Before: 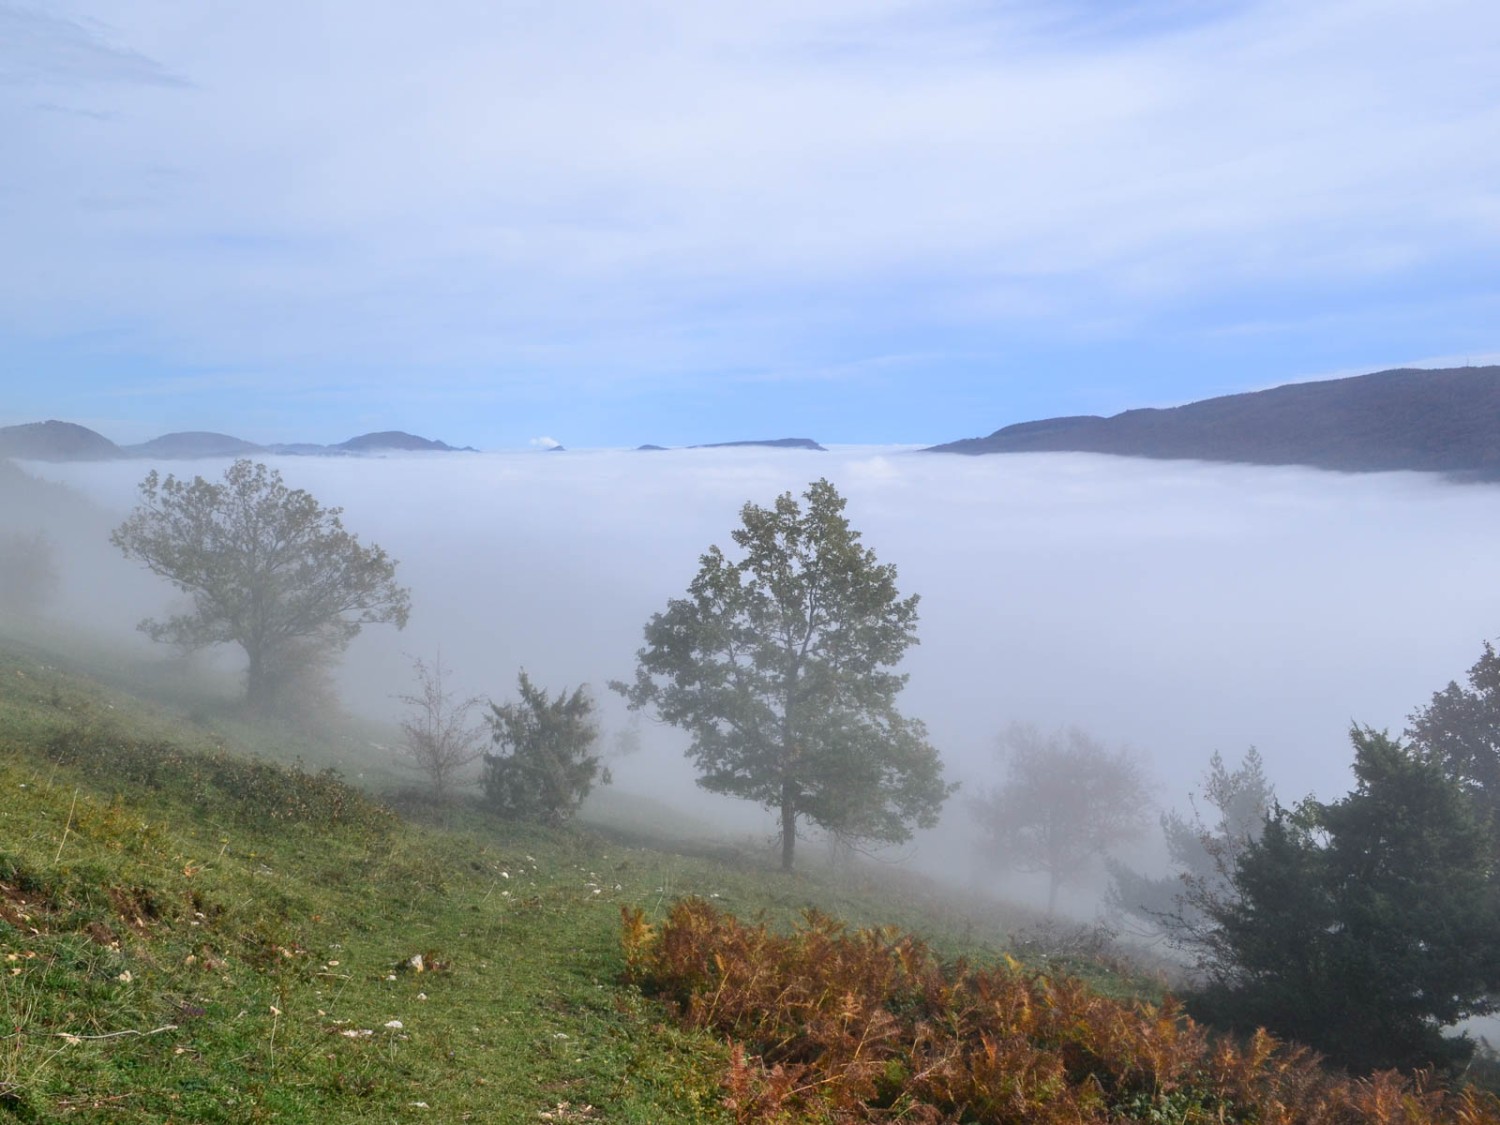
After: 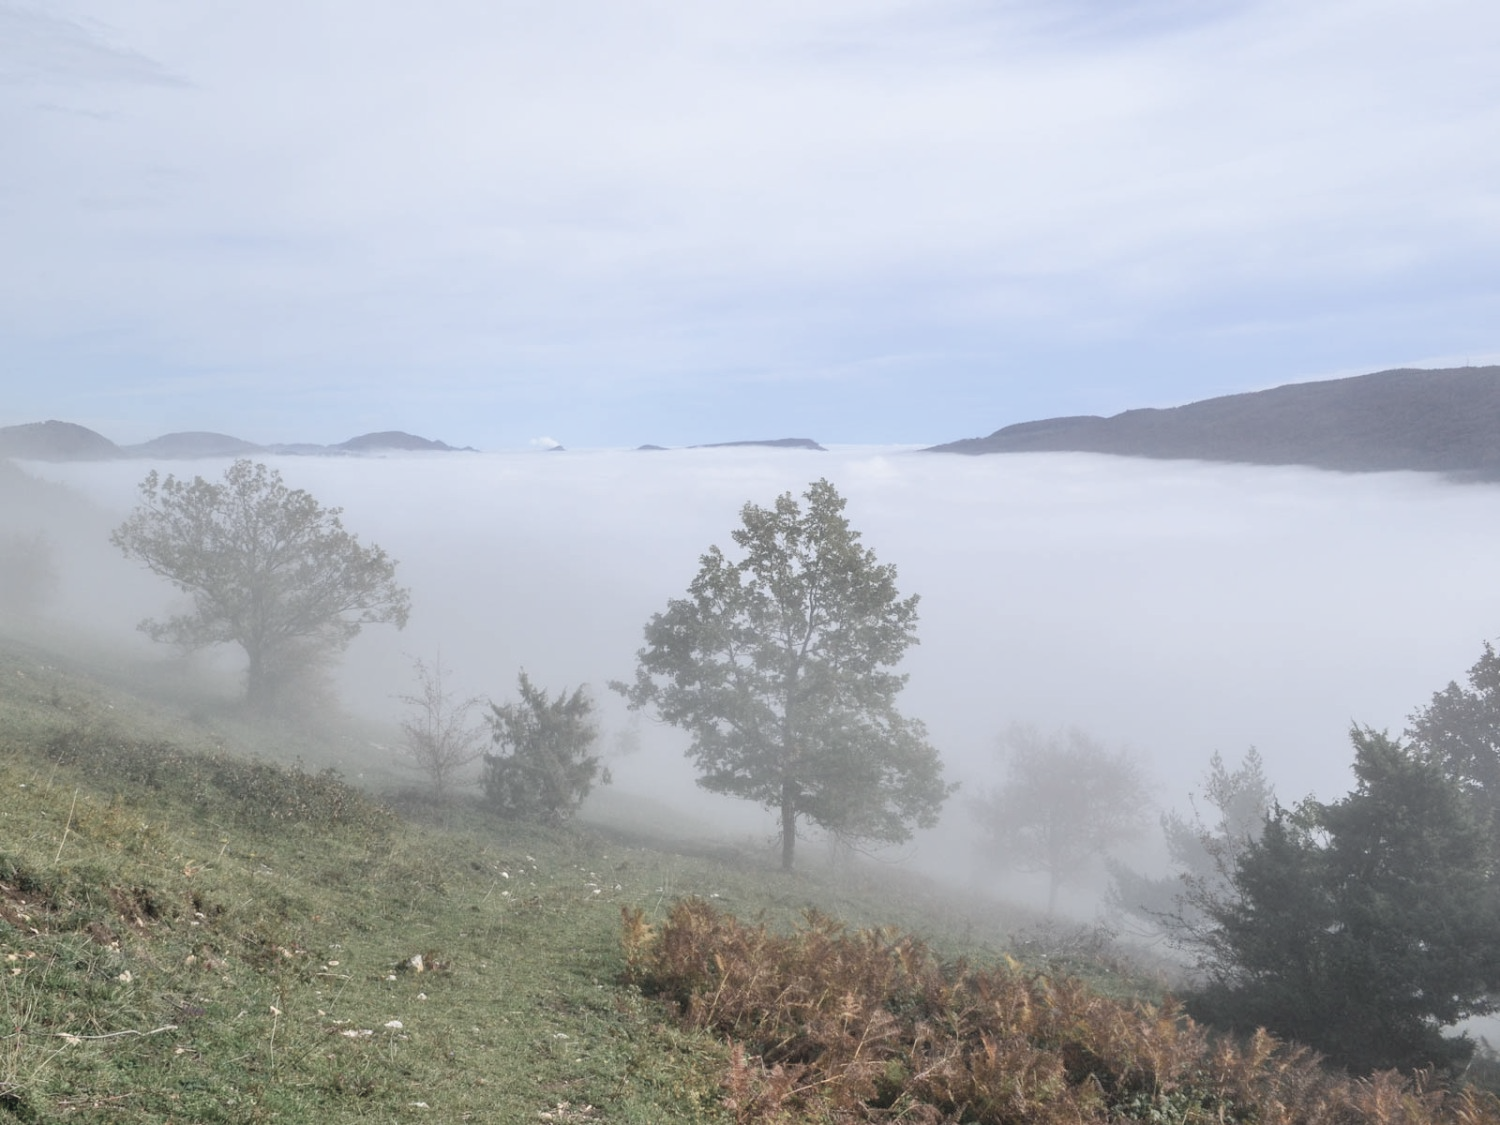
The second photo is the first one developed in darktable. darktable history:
contrast brightness saturation: brightness 0.184, saturation -0.498
